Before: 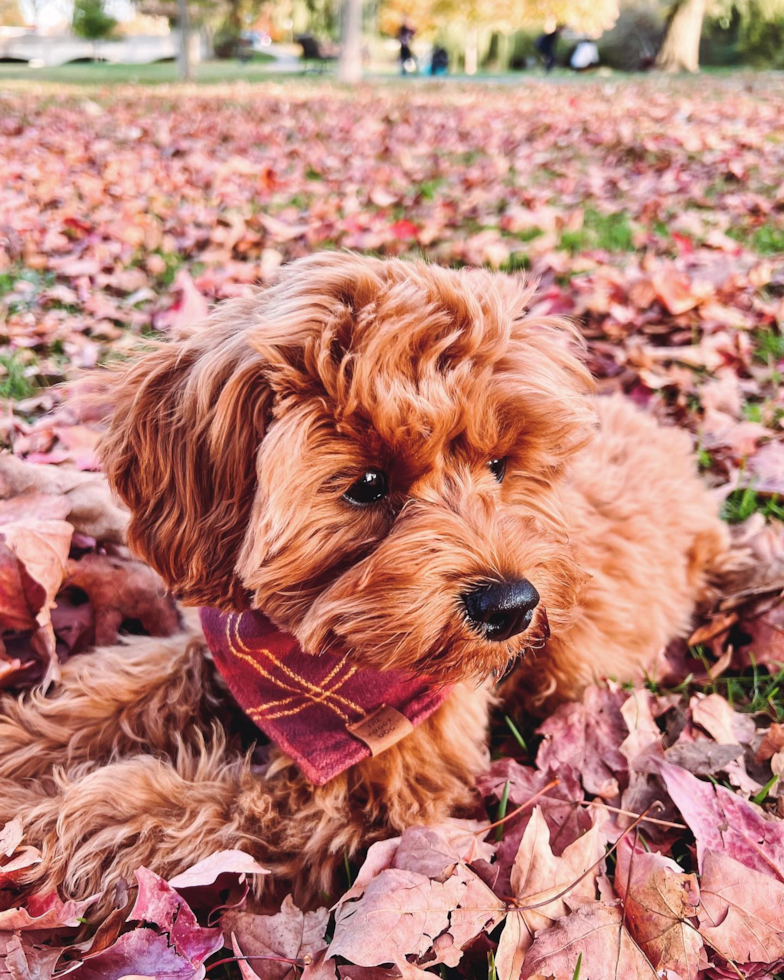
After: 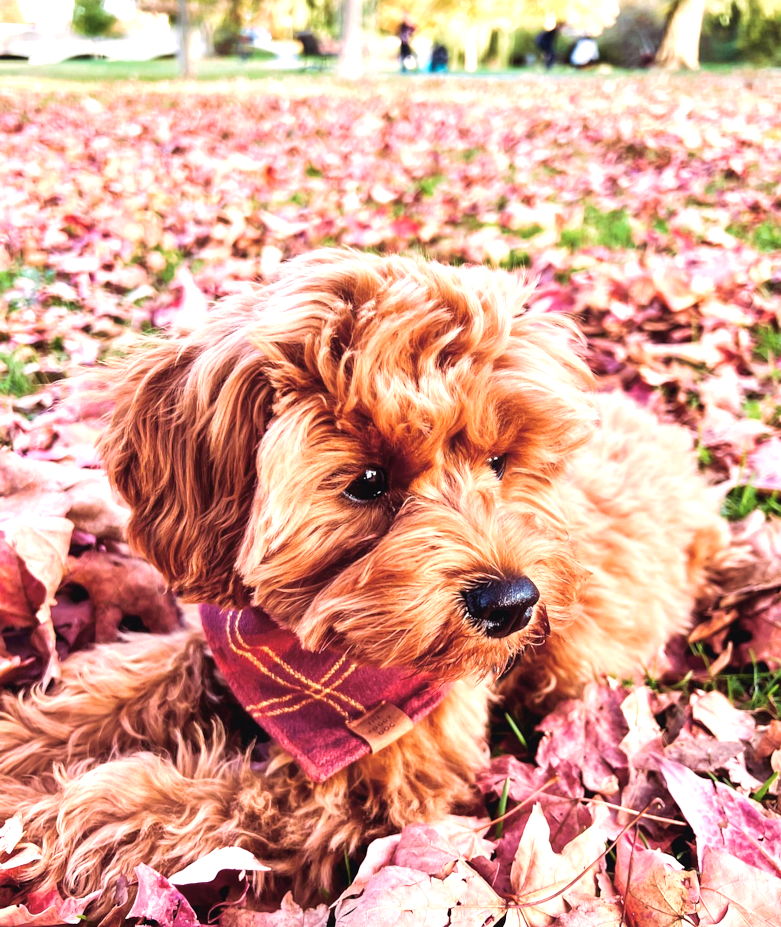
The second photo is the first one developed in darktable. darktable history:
crop: top 0.339%, right 0.265%, bottom 5.035%
tone equalizer: -8 EV -0.74 EV, -7 EV -0.718 EV, -6 EV -0.598 EV, -5 EV -0.402 EV, -3 EV 0.372 EV, -2 EV 0.6 EV, -1 EV 0.678 EV, +0 EV 0.722 EV
velvia: strength 44.77%
